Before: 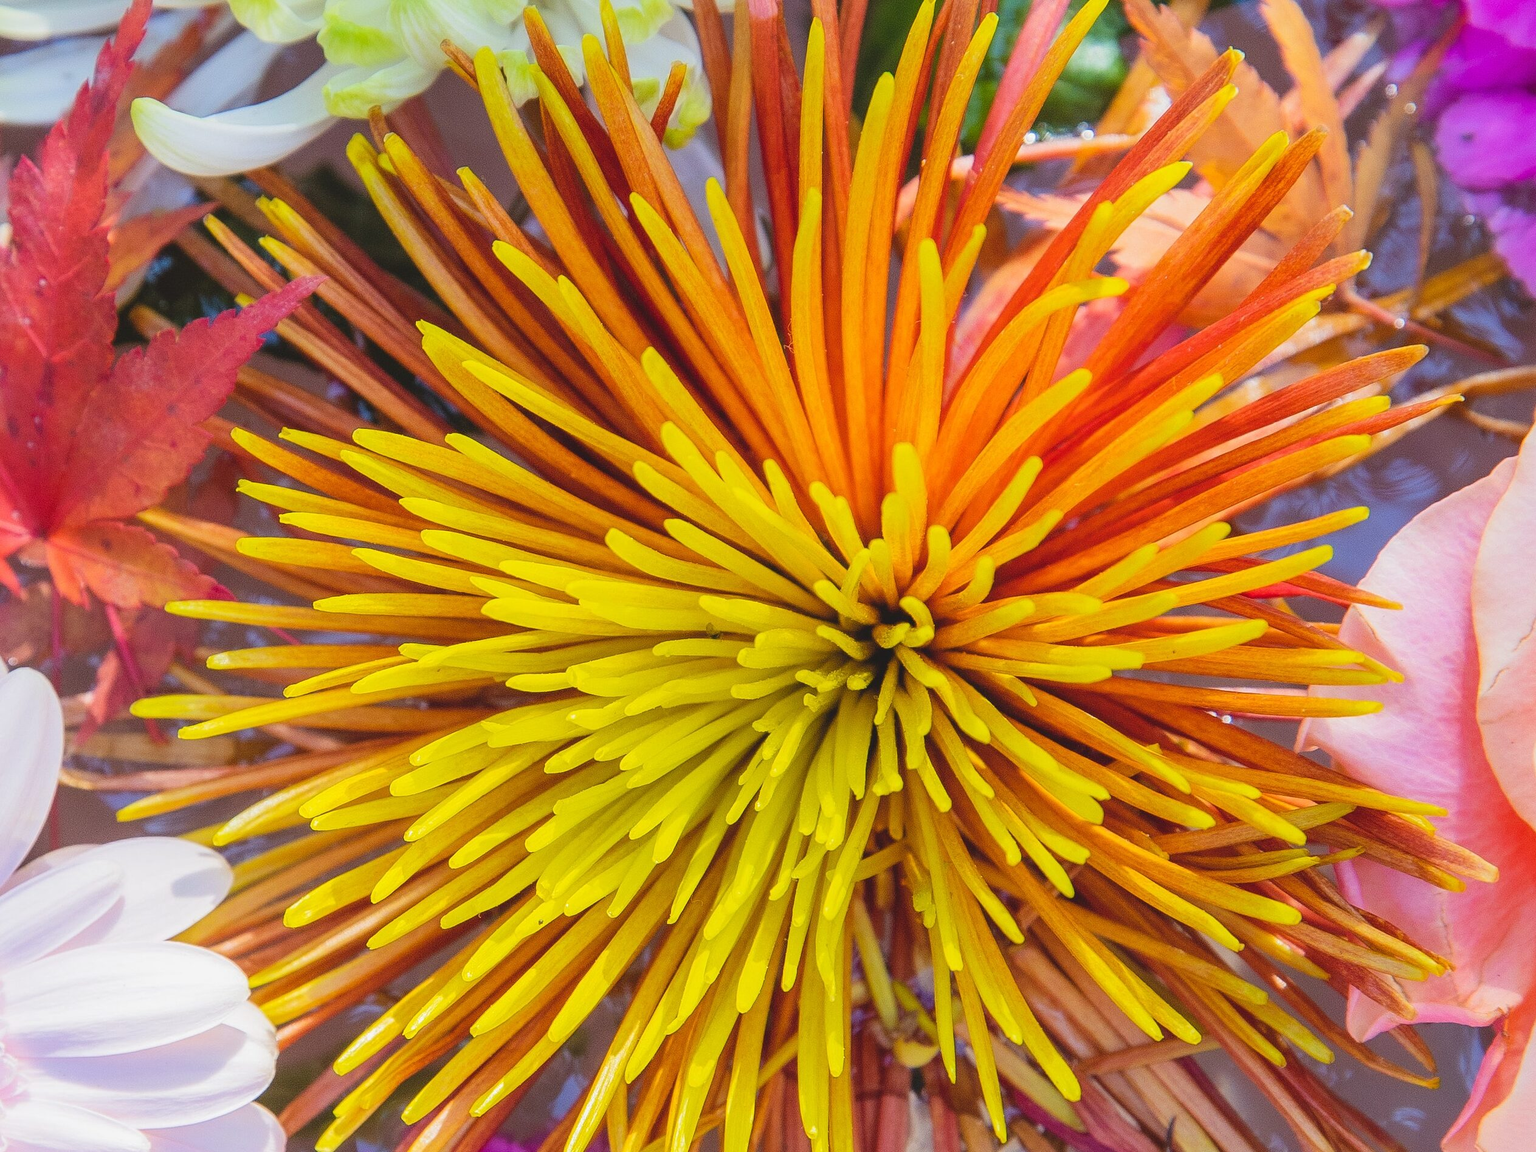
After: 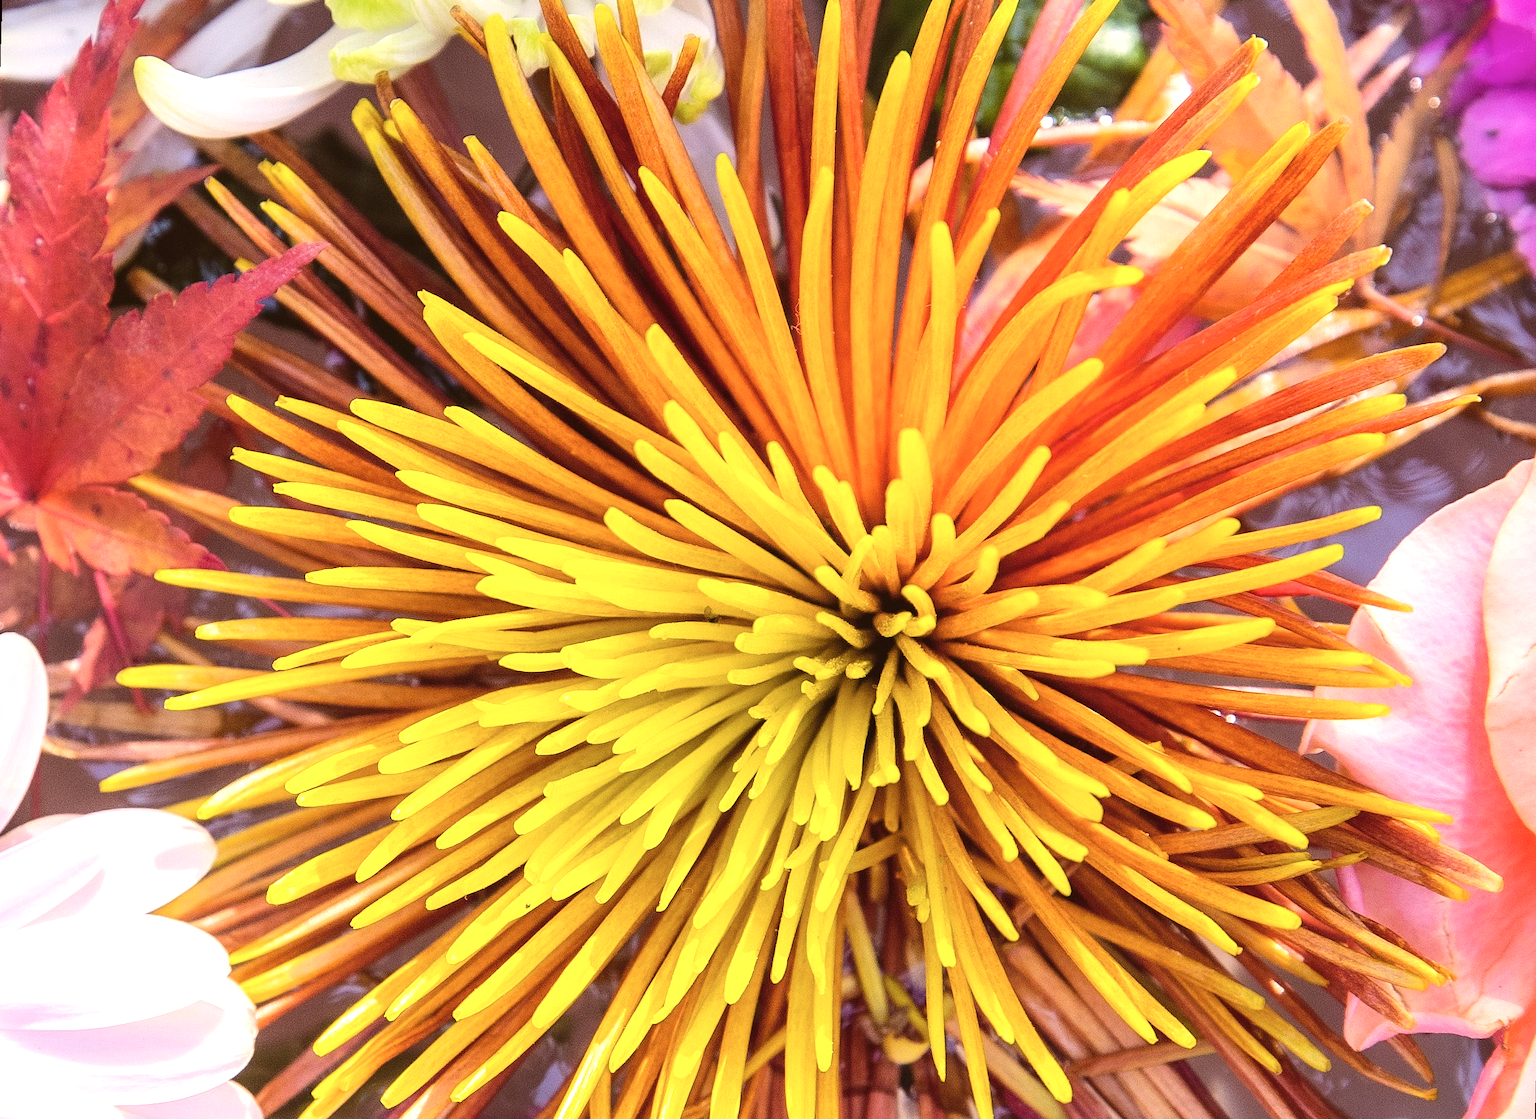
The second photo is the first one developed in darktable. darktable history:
rotate and perspective: rotation 1.57°, crop left 0.018, crop right 0.982, crop top 0.039, crop bottom 0.961
tone equalizer: -8 EV -0.75 EV, -7 EV -0.7 EV, -6 EV -0.6 EV, -5 EV -0.4 EV, -3 EV 0.4 EV, -2 EV 0.6 EV, -1 EV 0.7 EV, +0 EV 0.75 EV, edges refinement/feathering 500, mask exposure compensation -1.57 EV, preserve details no
color correction: highlights a* 10.21, highlights b* 9.79, shadows a* 8.61, shadows b* 7.88, saturation 0.8
white balance: emerald 1
